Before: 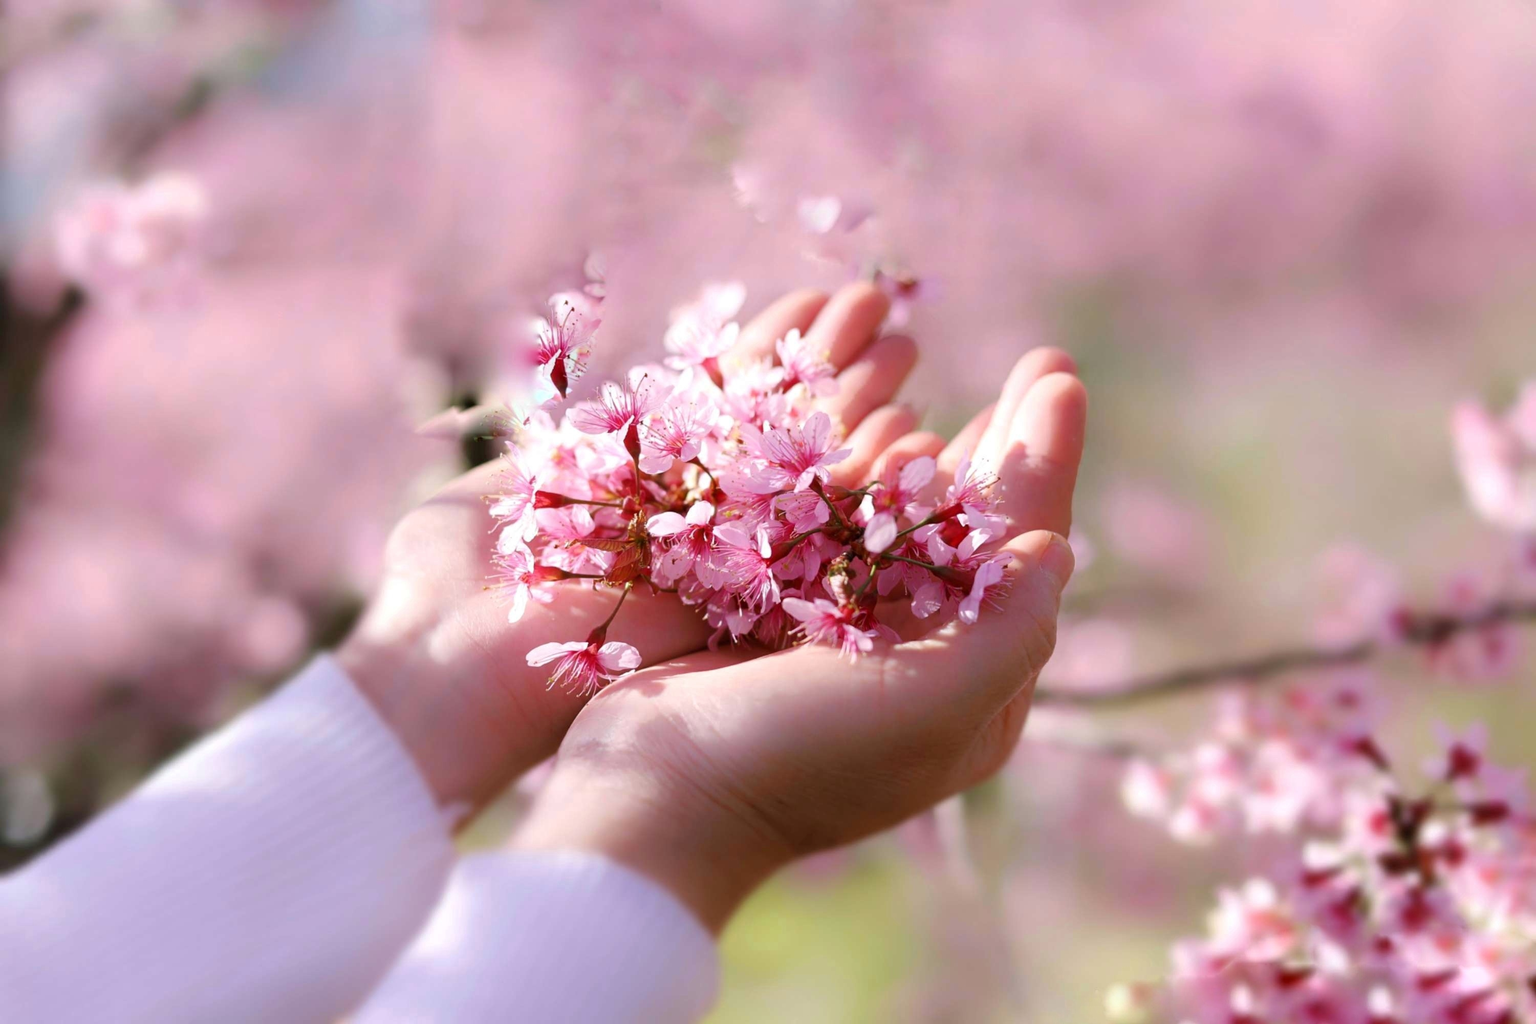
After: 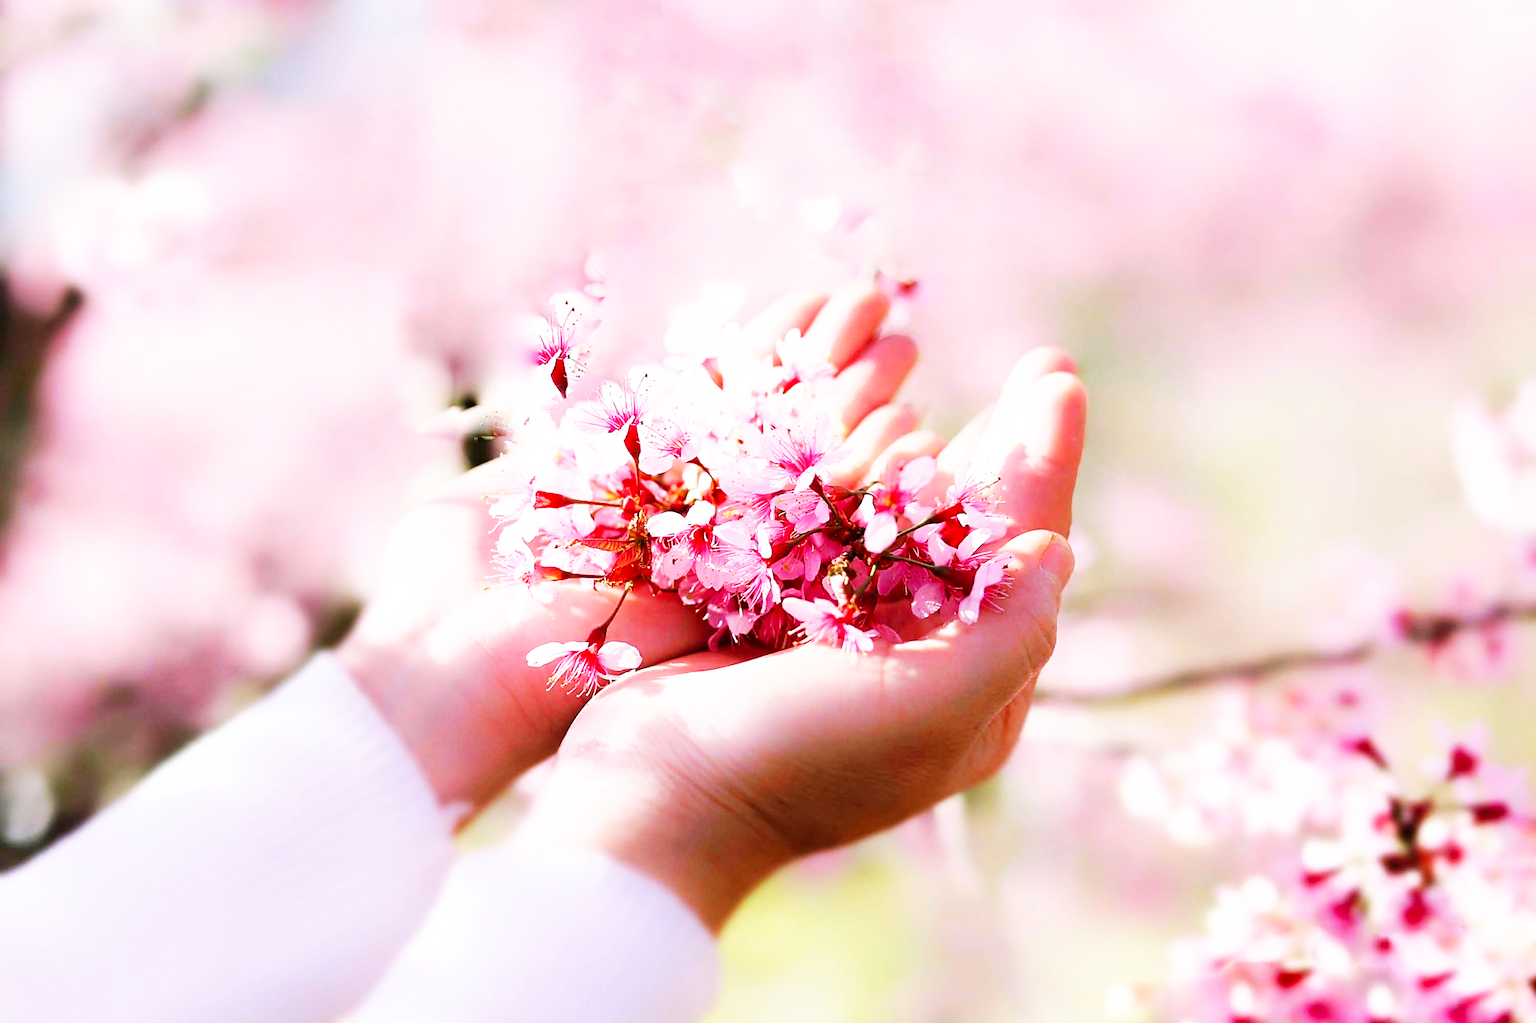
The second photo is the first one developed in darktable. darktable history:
base curve: curves: ch0 [(0, 0) (0.007, 0.004) (0.027, 0.03) (0.046, 0.07) (0.207, 0.54) (0.442, 0.872) (0.673, 0.972) (1, 1)], preserve colors none
sharpen: radius 1.378, amount 1.247, threshold 0.725
